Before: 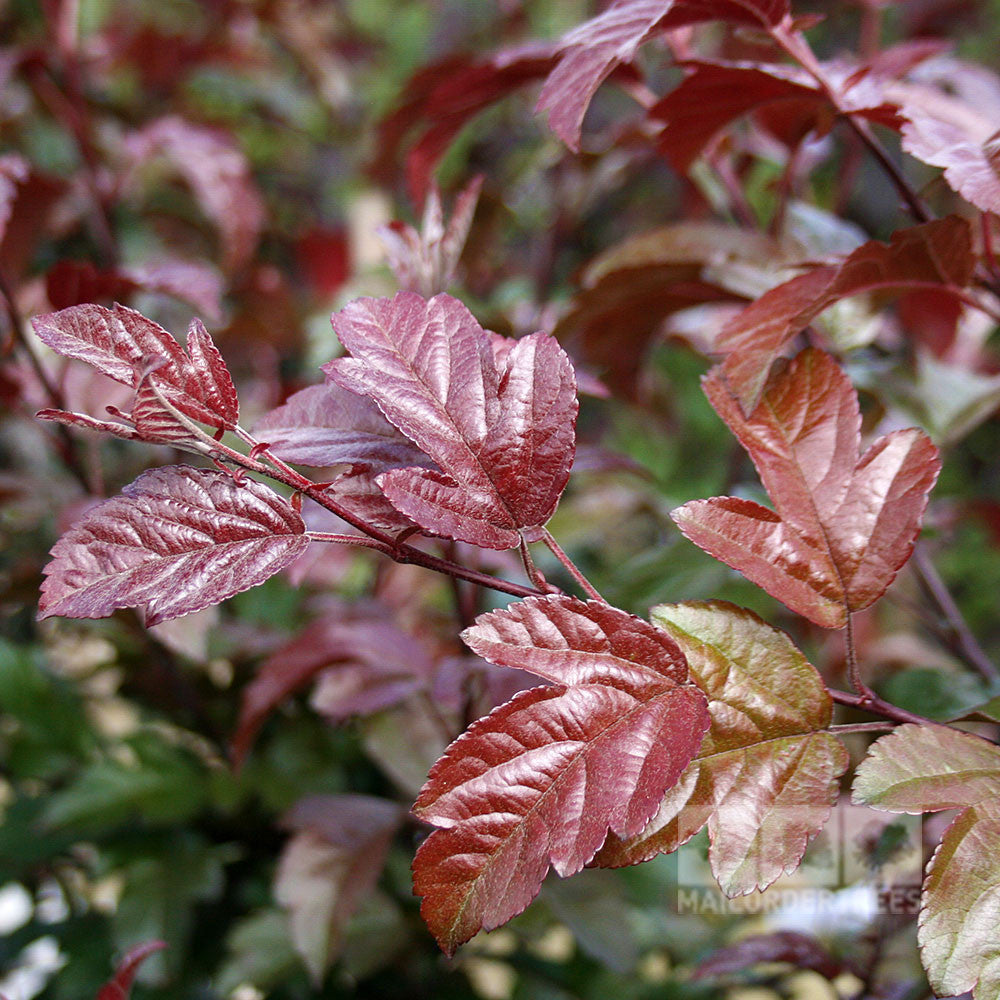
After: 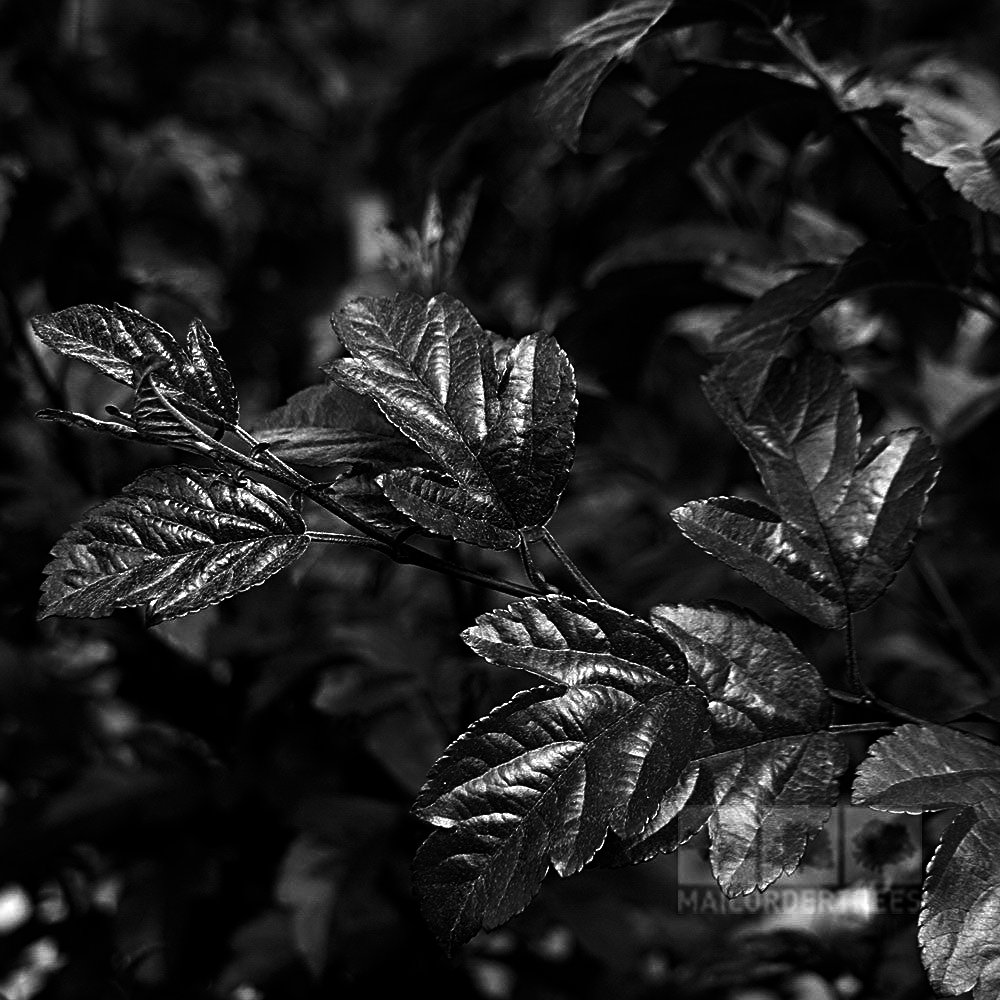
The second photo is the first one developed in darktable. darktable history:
contrast brightness saturation: contrast 0.02, brightness -1, saturation -1
sharpen: radius 3.119
